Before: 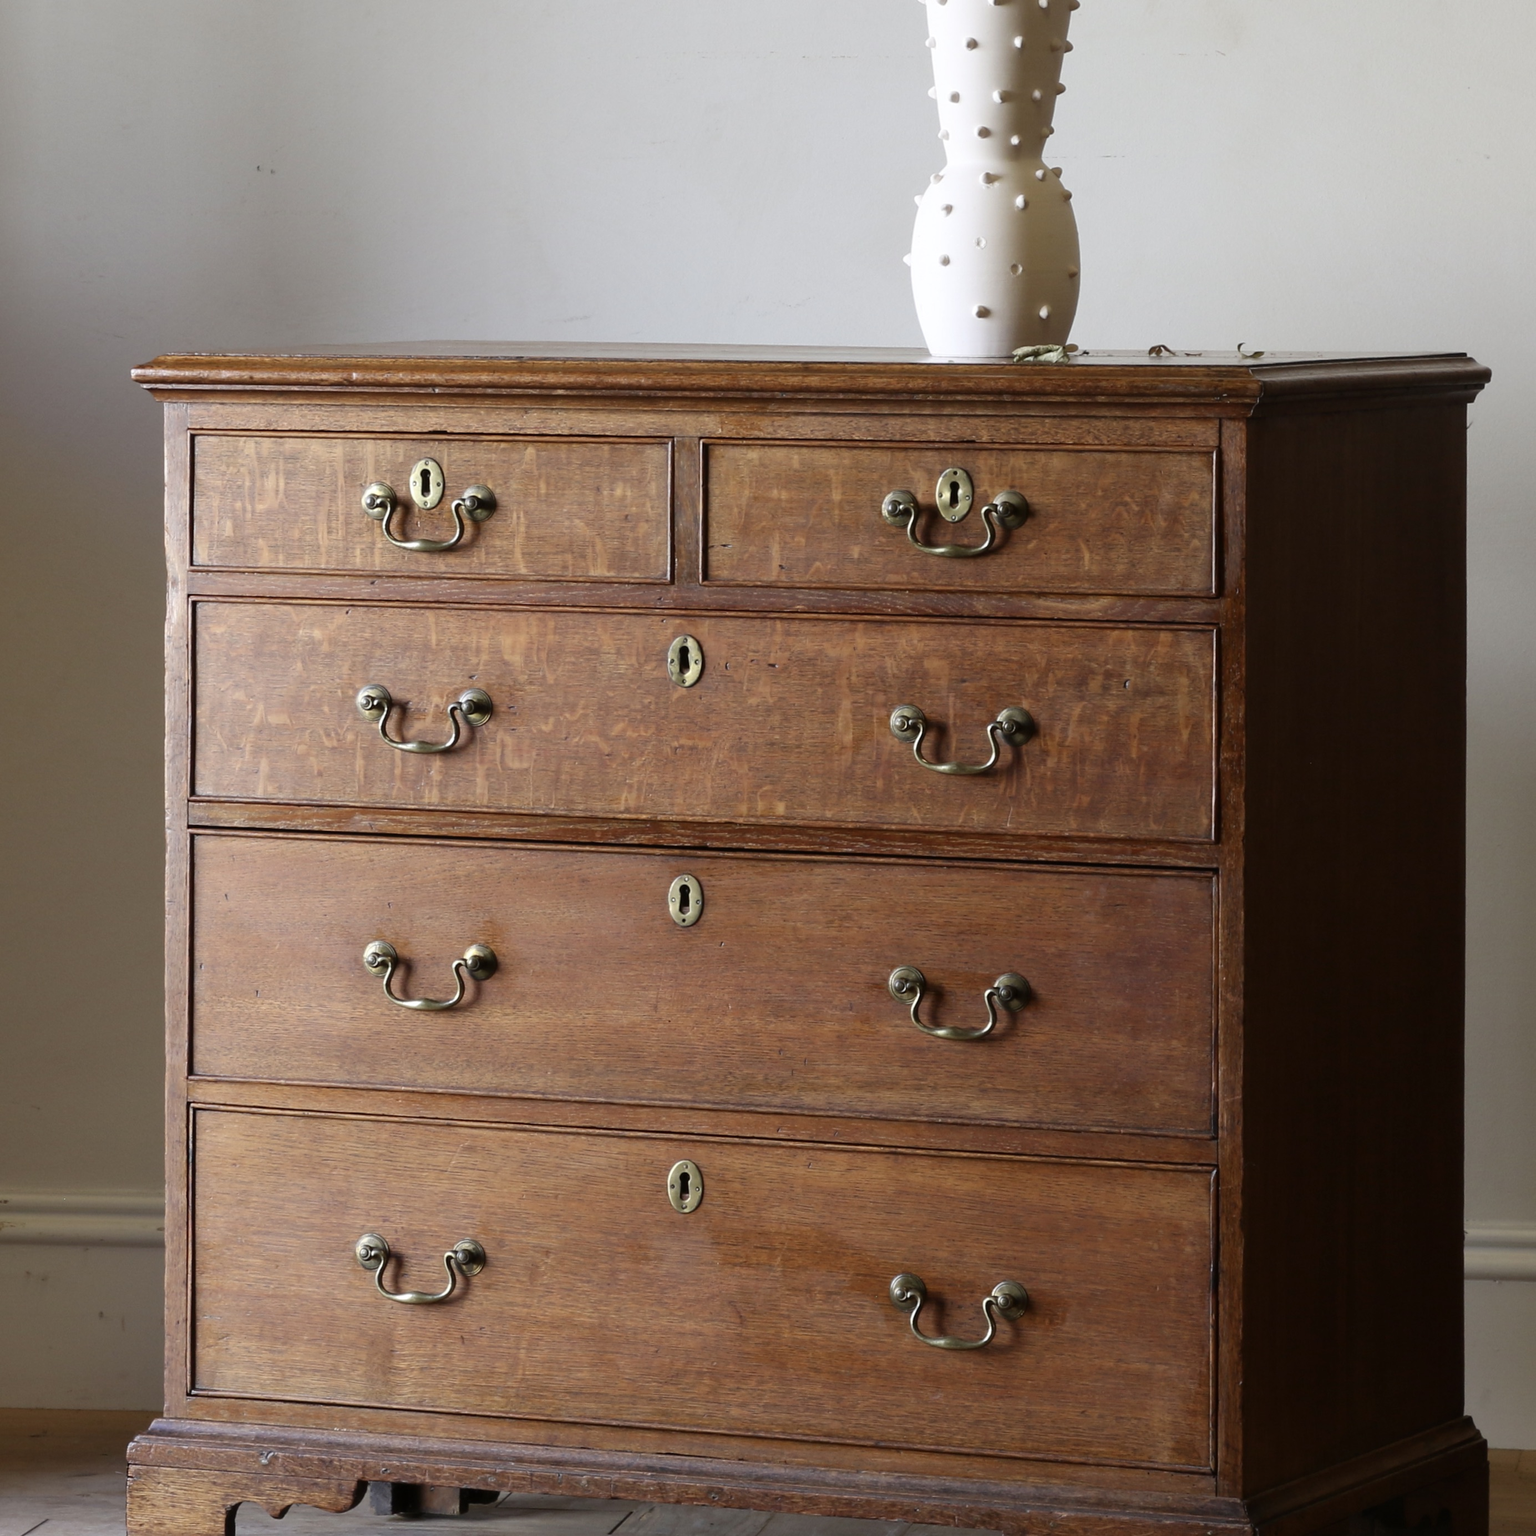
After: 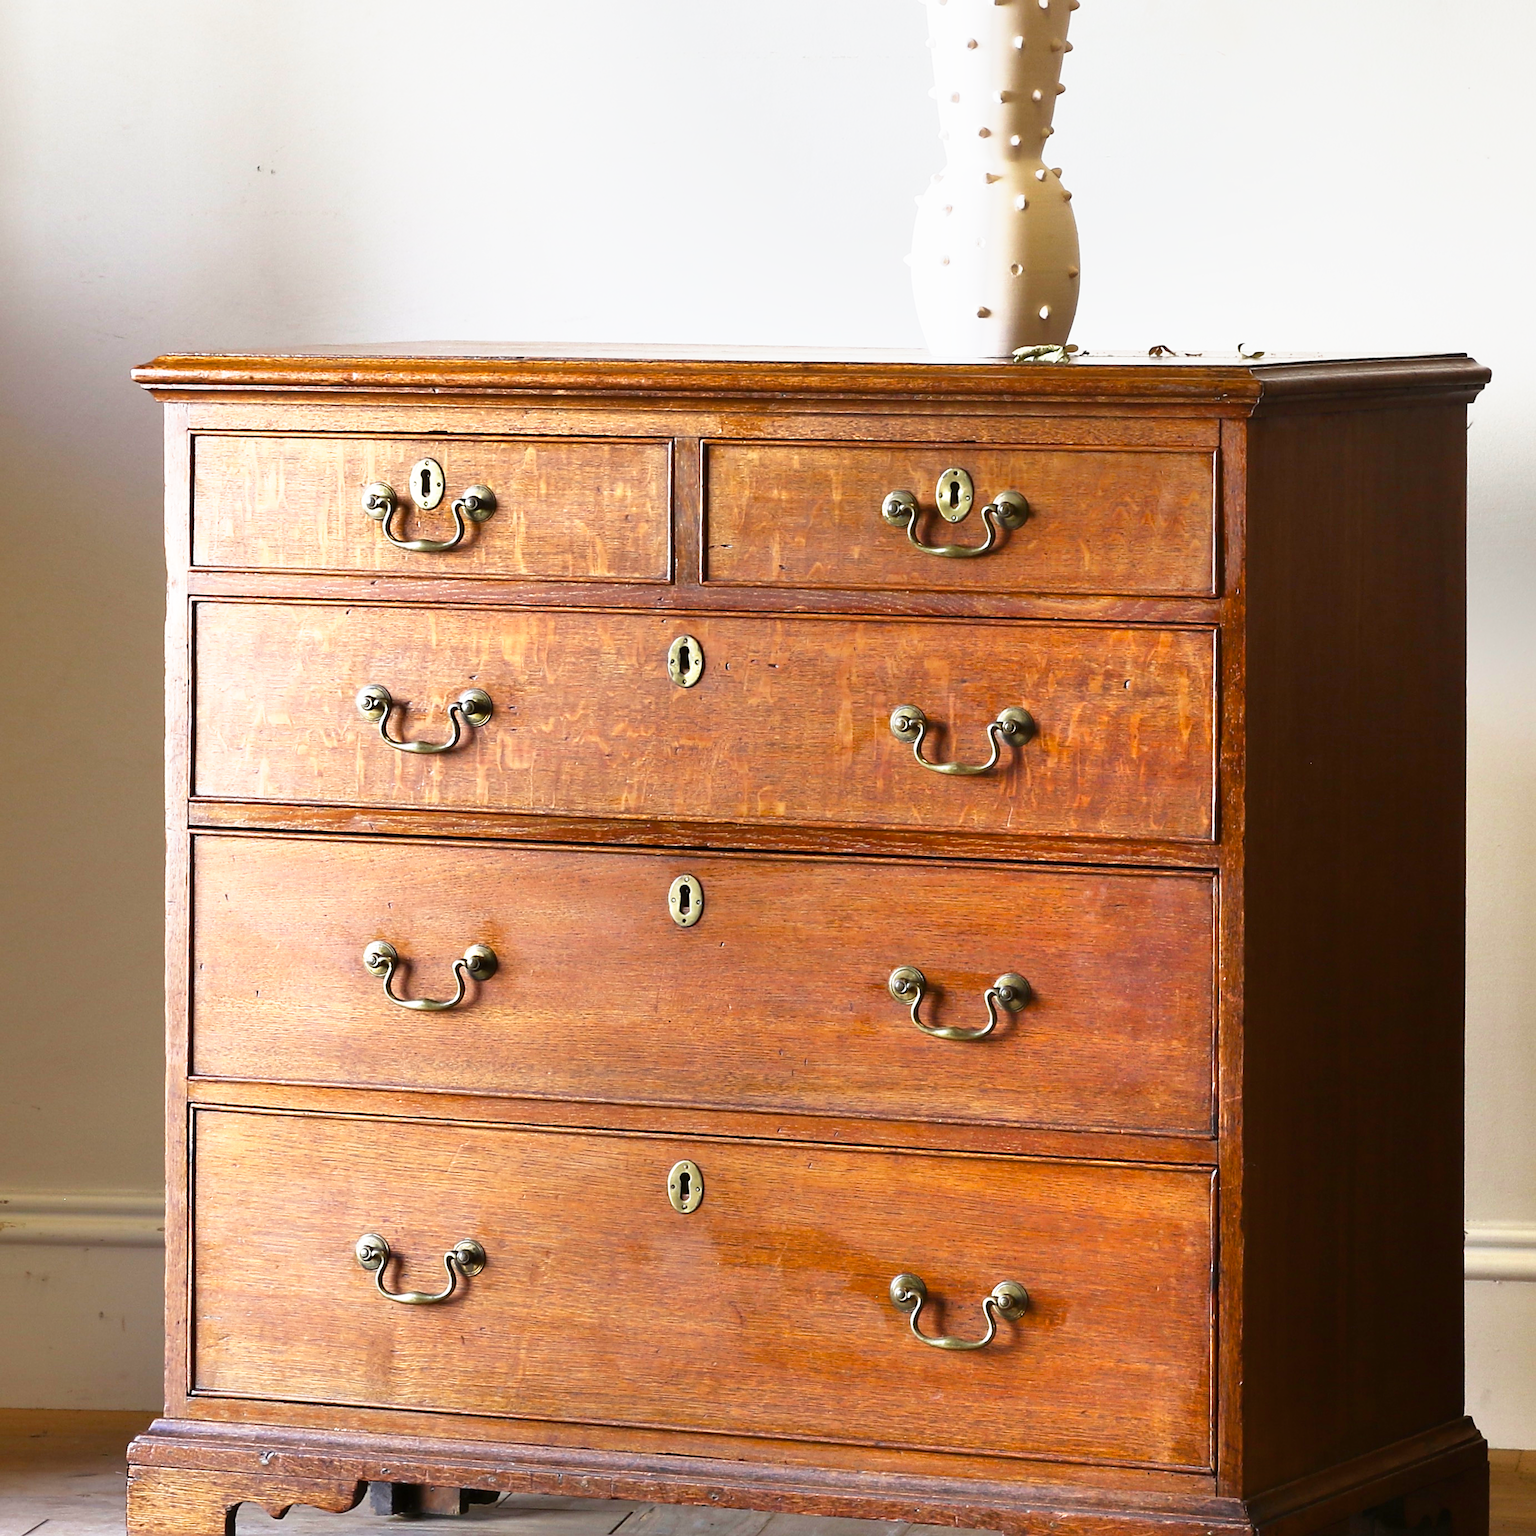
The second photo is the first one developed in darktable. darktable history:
tone equalizer: -7 EV -0.63 EV, -6 EV 1 EV, -5 EV -0.45 EV, -4 EV 0.43 EV, -3 EV 0.41 EV, -2 EV 0.15 EV, -1 EV -0.15 EV, +0 EV -0.39 EV, smoothing diameter 25%, edges refinement/feathering 10, preserve details guided filter
color balance rgb: linear chroma grading › global chroma 10%, perceptual saturation grading › global saturation 5%, perceptual brilliance grading › global brilliance 4%, global vibrance 7%, saturation formula JzAzBz (2021)
base curve: curves: ch0 [(0, 0) (0.495, 0.917) (1, 1)], preserve colors none
sharpen: amount 0.55
